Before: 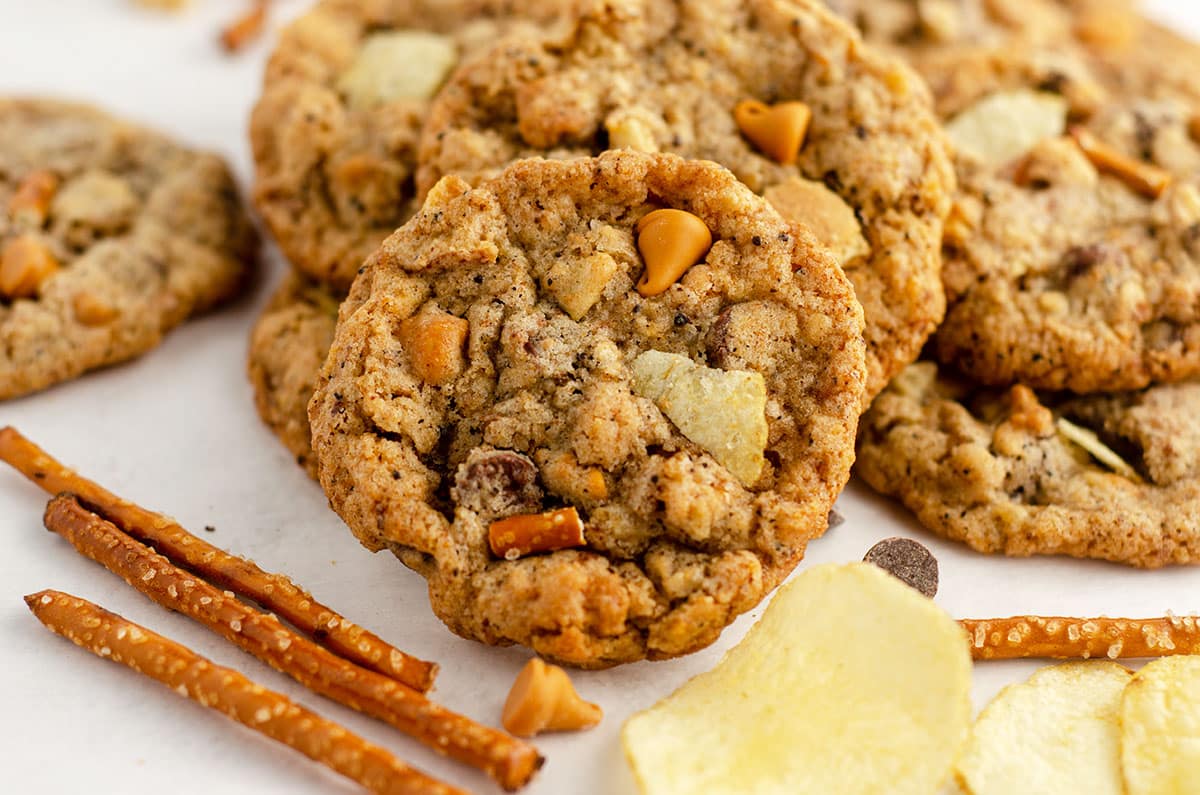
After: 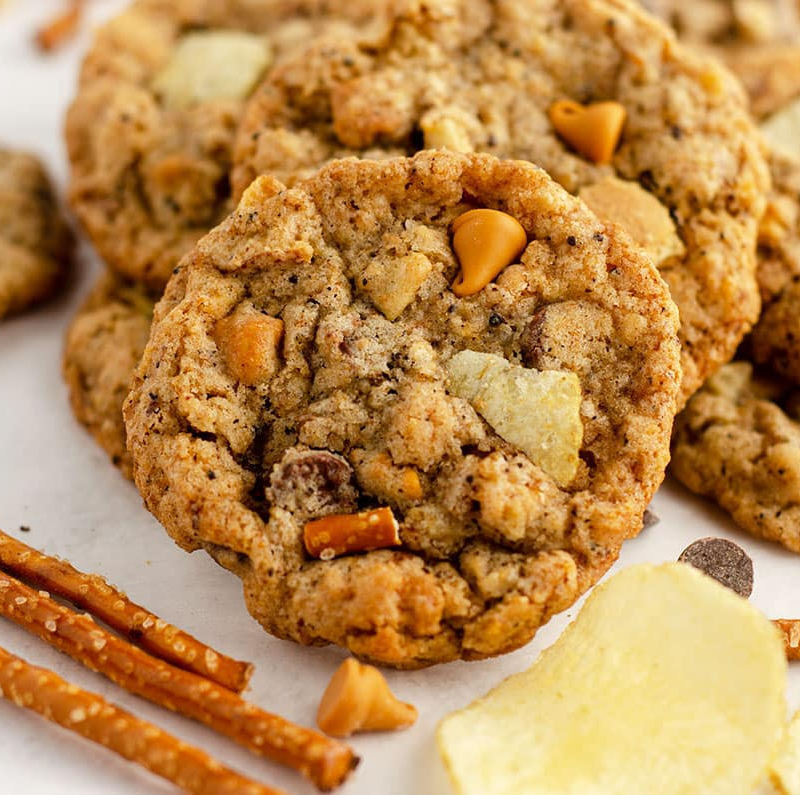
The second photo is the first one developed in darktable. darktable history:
crop: left 15.424%, right 17.804%
